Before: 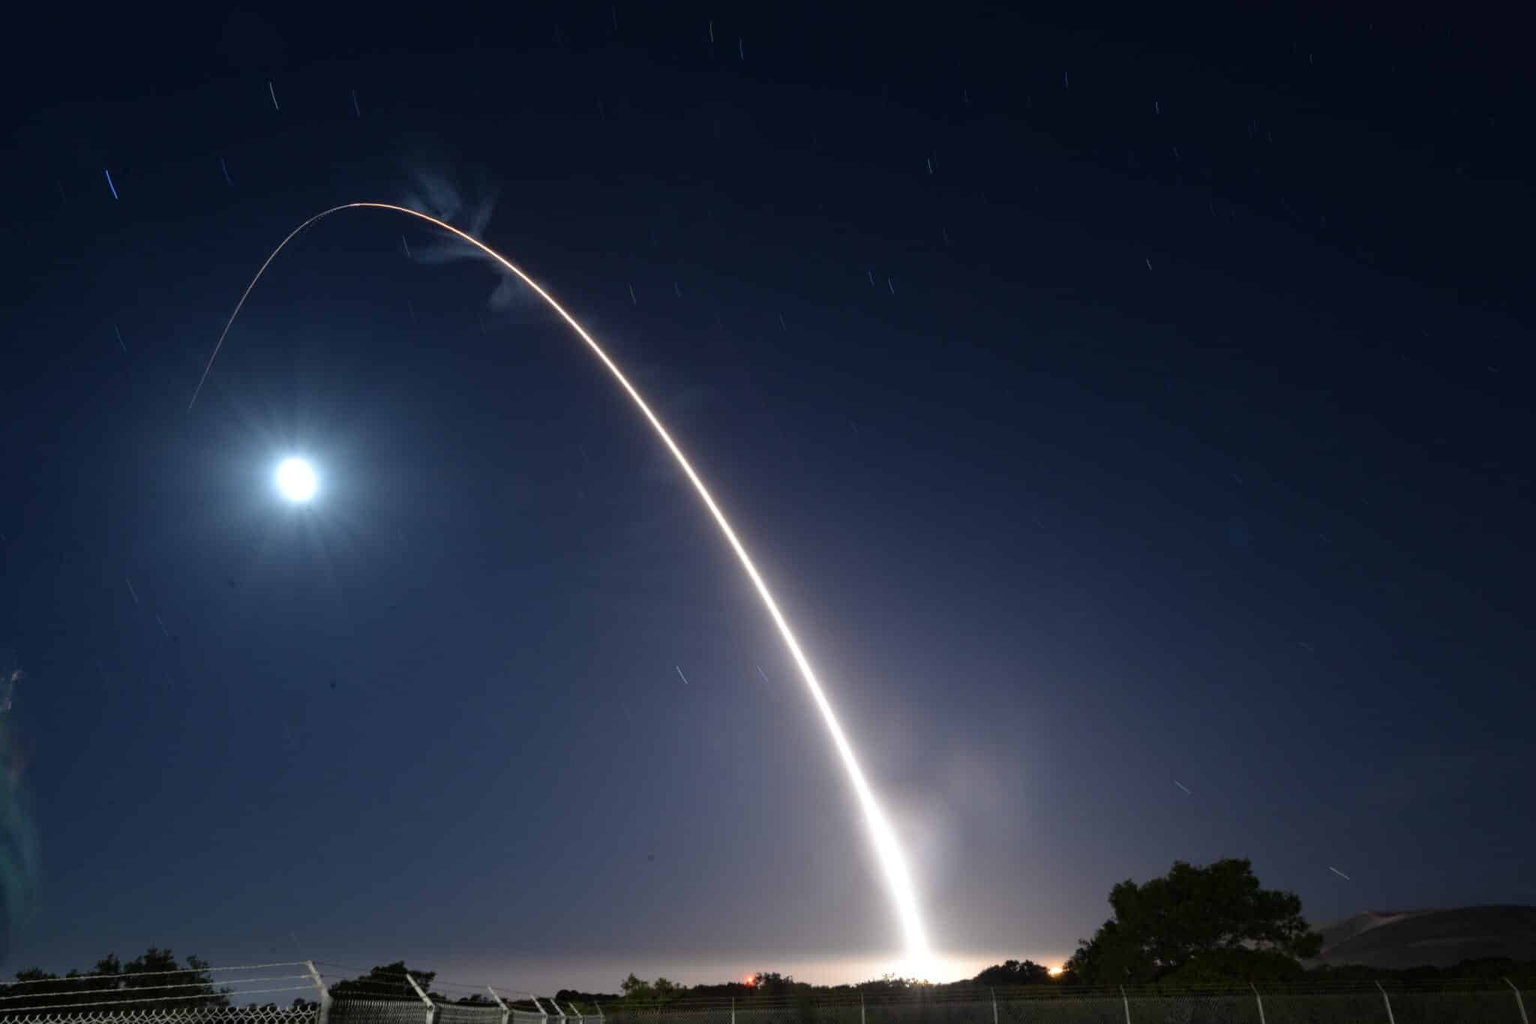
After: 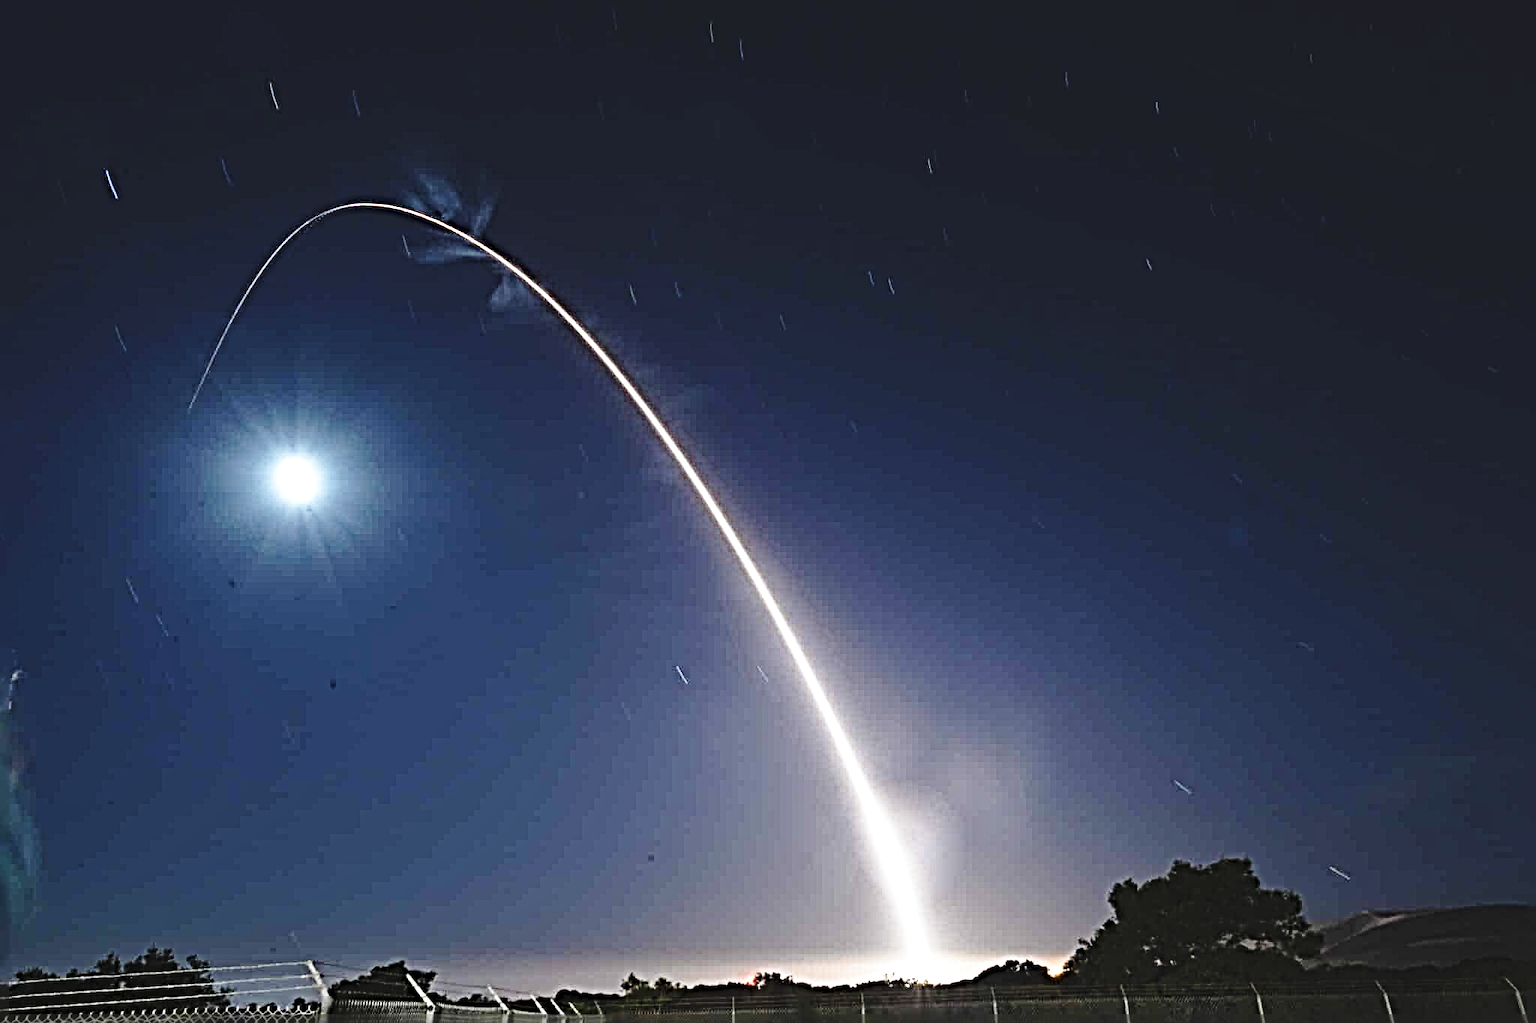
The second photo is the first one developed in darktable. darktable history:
base curve: curves: ch0 [(0, 0) (0.028, 0.03) (0.121, 0.232) (0.46, 0.748) (0.859, 0.968) (1, 1)], preserve colors none
exposure: black level correction -0.013, exposure -0.187 EV, compensate highlight preservation false
local contrast: mode bilateral grid, contrast 21, coarseness 51, detail 119%, midtone range 0.2
sharpen: radius 6.297, amount 1.794, threshold 0.205
